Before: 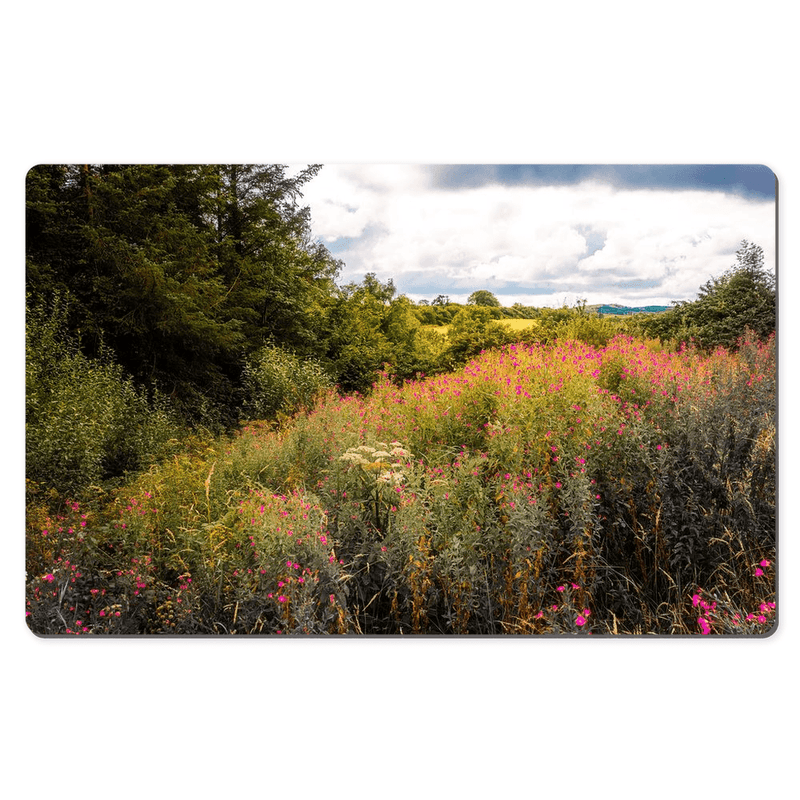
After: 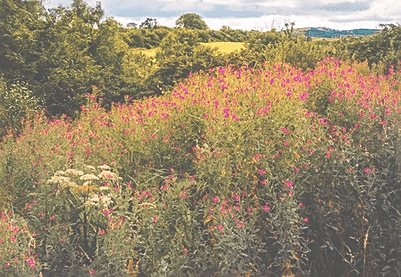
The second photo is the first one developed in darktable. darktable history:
exposure: black level correction -0.087, compensate highlight preservation false
crop: left 36.607%, top 34.735%, right 13.146%, bottom 30.611%
sharpen: on, module defaults
